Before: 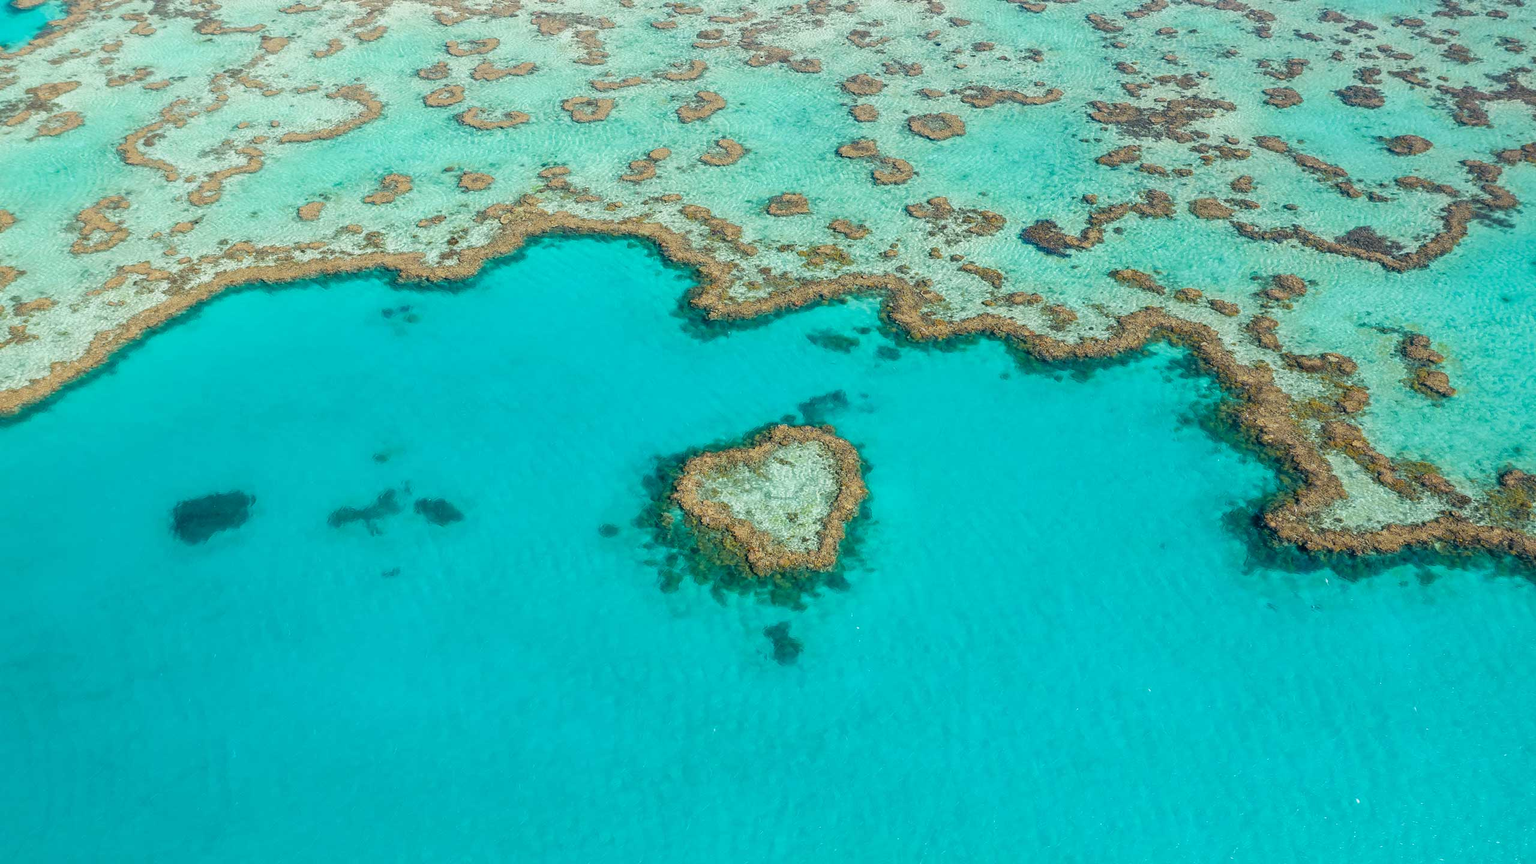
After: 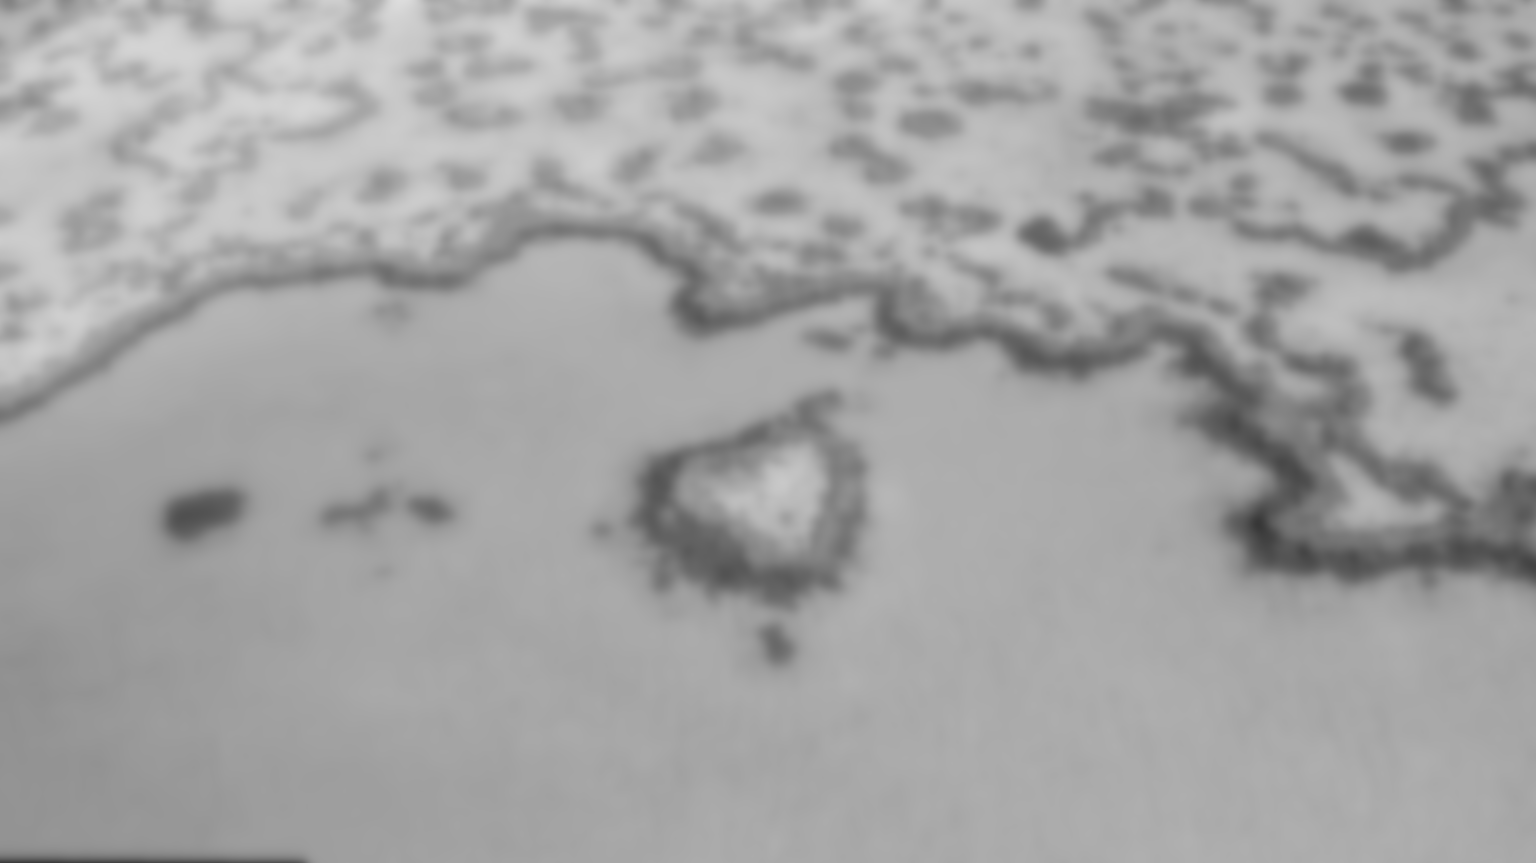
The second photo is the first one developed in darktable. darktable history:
lowpass: on, module defaults
monochrome: a 2.21, b -1.33, size 2.2
rotate and perspective: rotation 0.192°, lens shift (horizontal) -0.015, crop left 0.005, crop right 0.996, crop top 0.006, crop bottom 0.99
